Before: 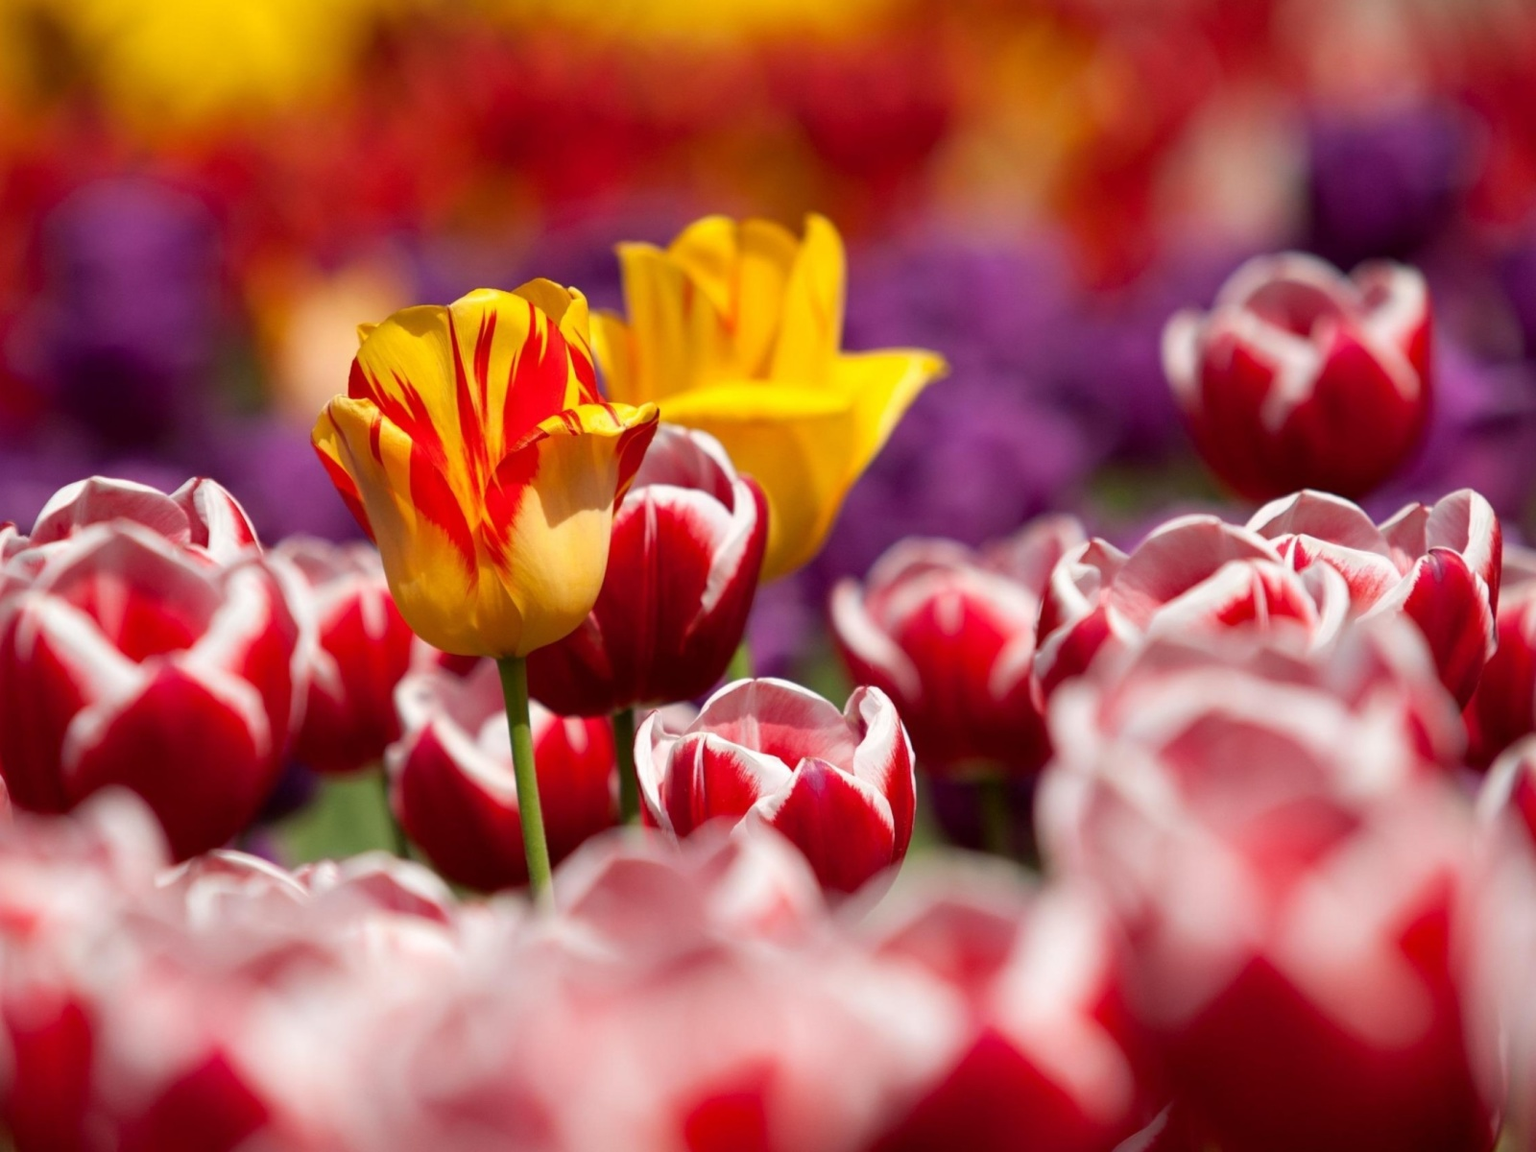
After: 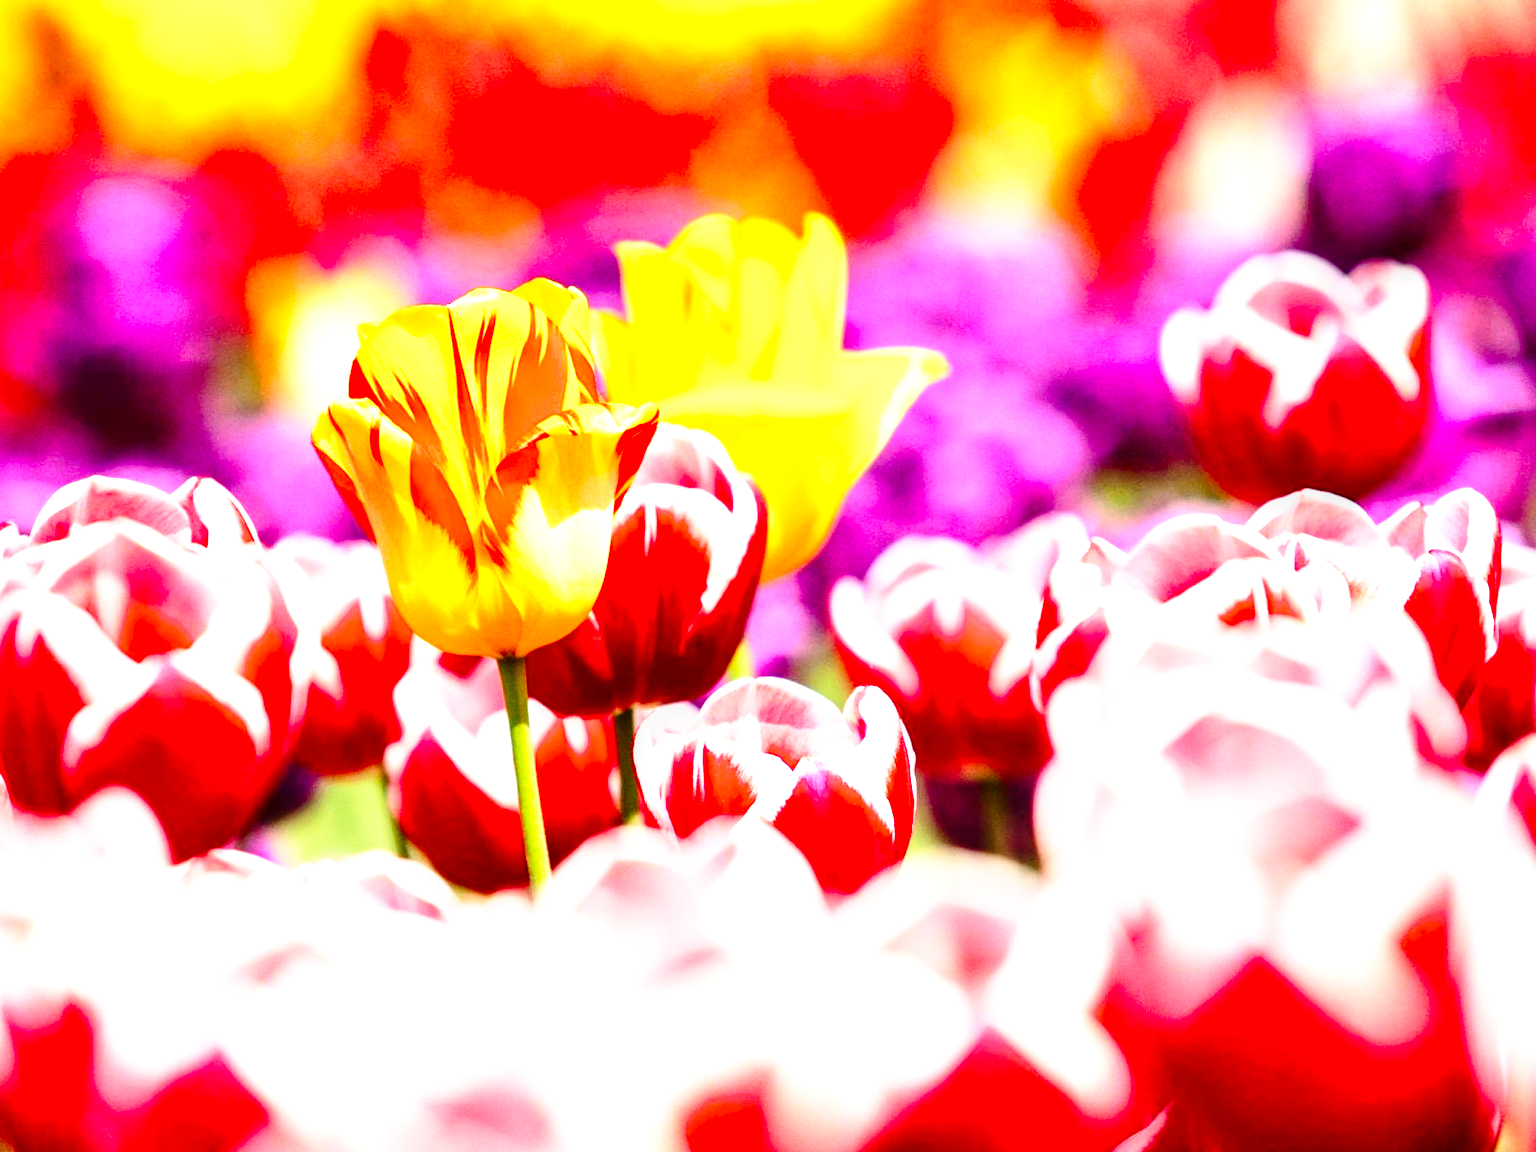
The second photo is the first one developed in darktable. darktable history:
exposure: black level correction 0, exposure 1.099 EV, compensate highlight preservation false
local contrast: highlights 25%, detail 150%
base curve: curves: ch0 [(0, 0) (0.026, 0.03) (0.109, 0.232) (0.351, 0.748) (0.669, 0.968) (1, 1)], preserve colors none
contrast brightness saturation: contrast 0.228, brightness 0.11, saturation 0.285
